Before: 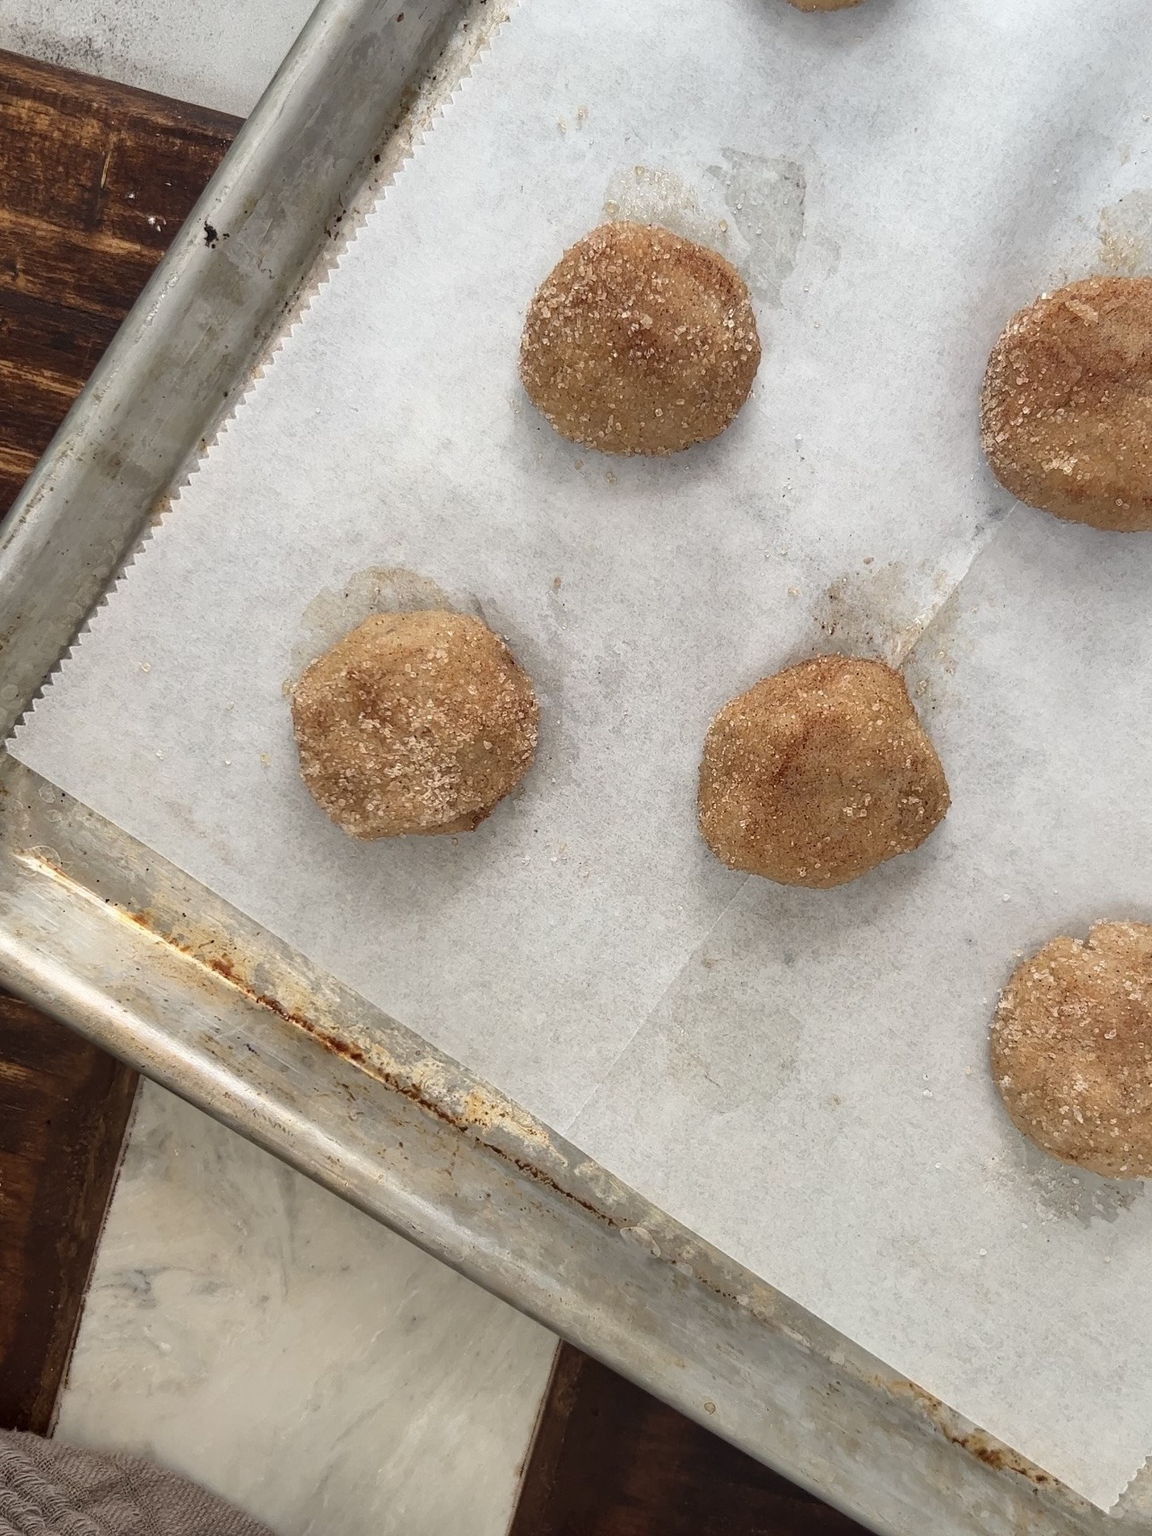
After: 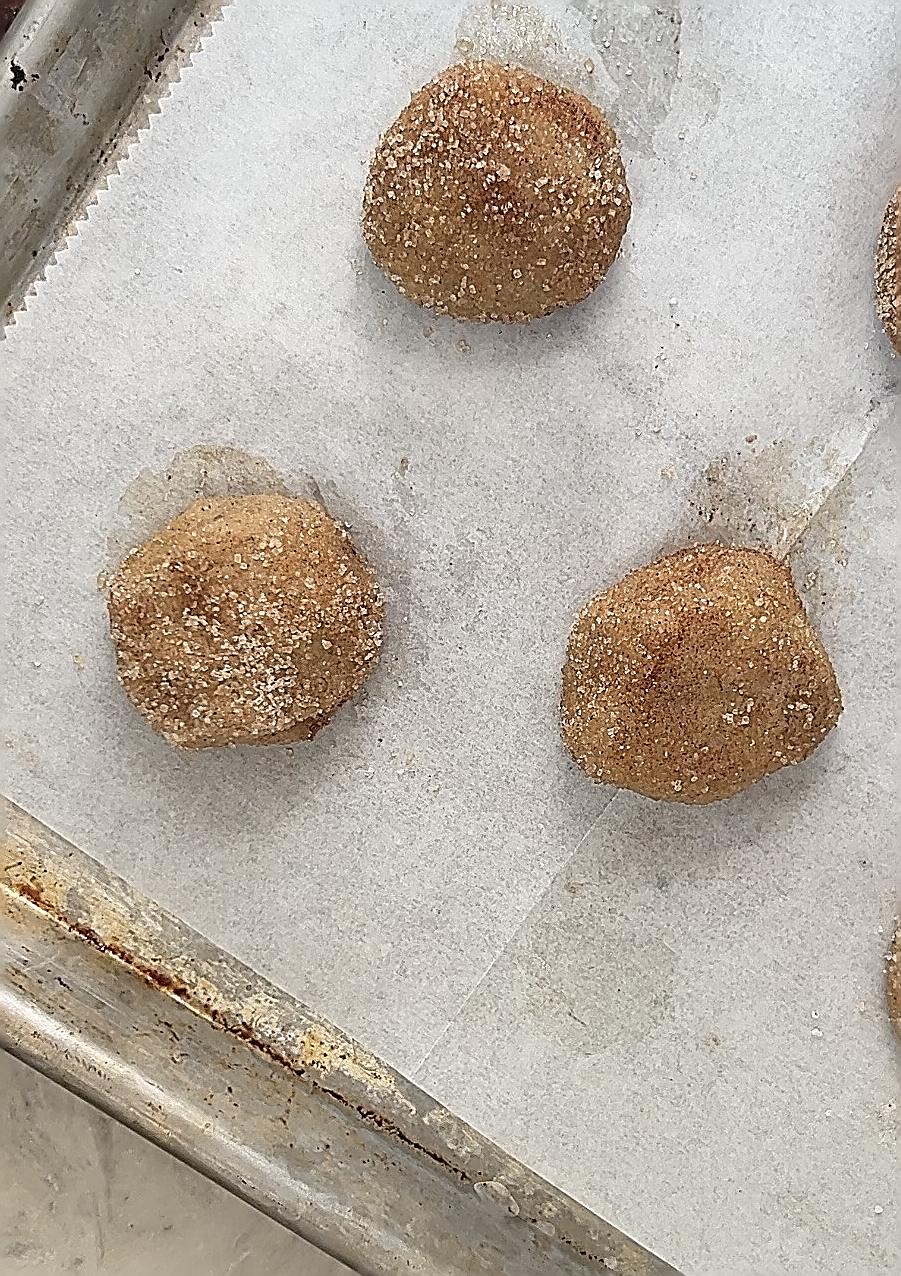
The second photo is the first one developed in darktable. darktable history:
sharpen: amount 1.991
crop and rotate: left 16.965%, top 10.868%, right 12.852%, bottom 14.587%
